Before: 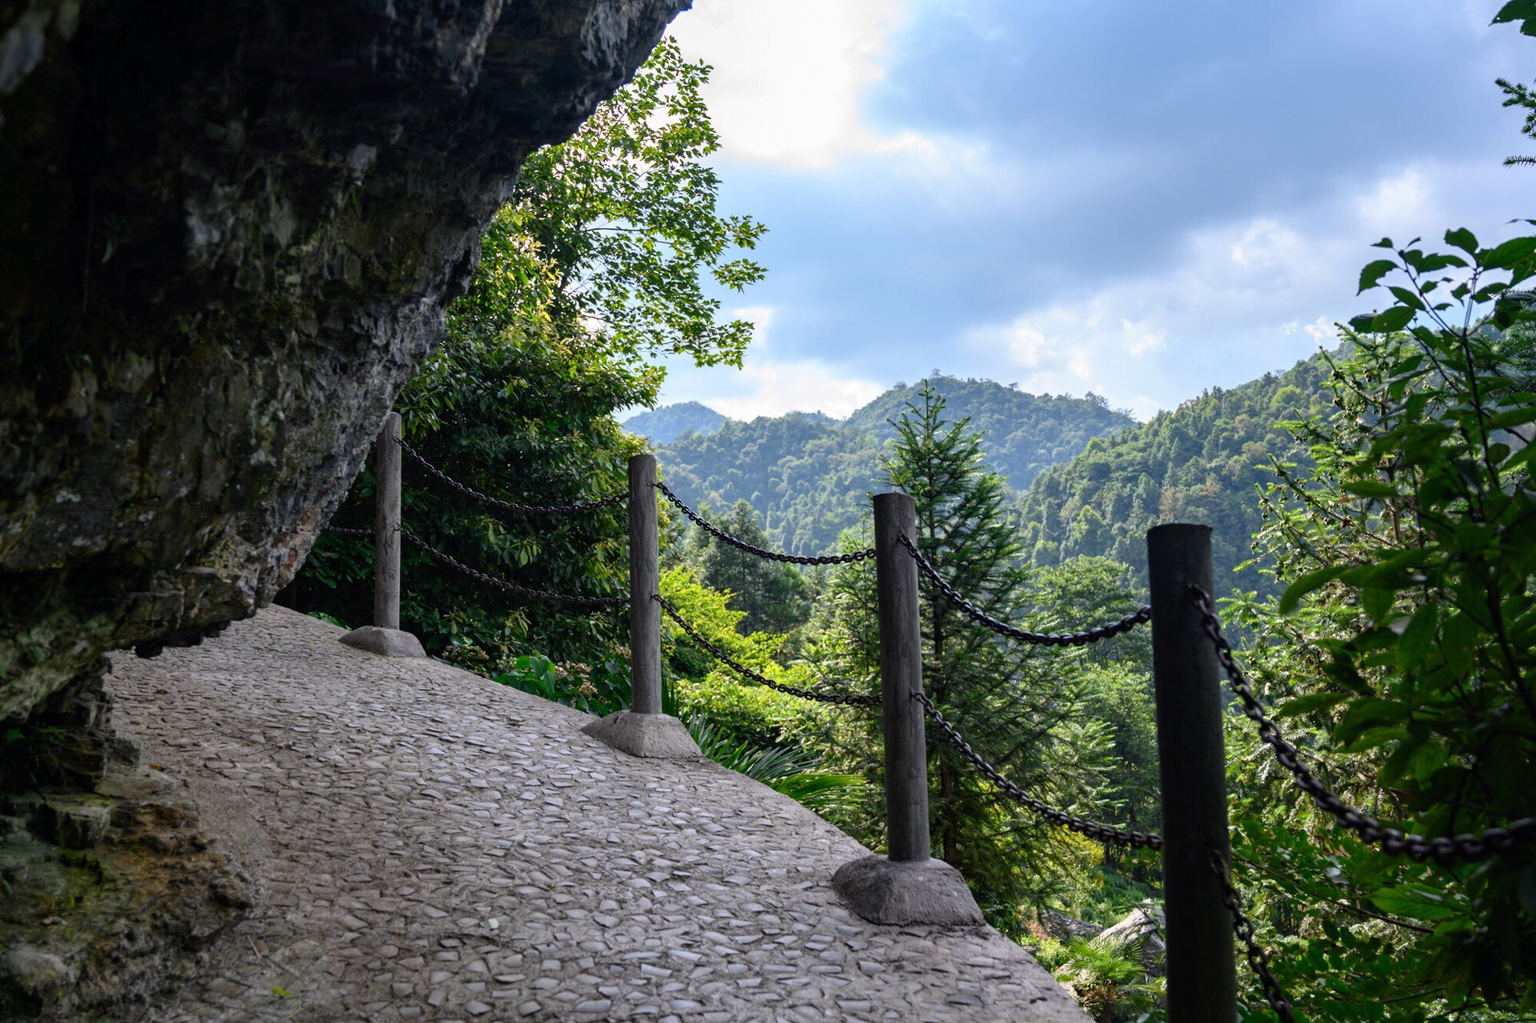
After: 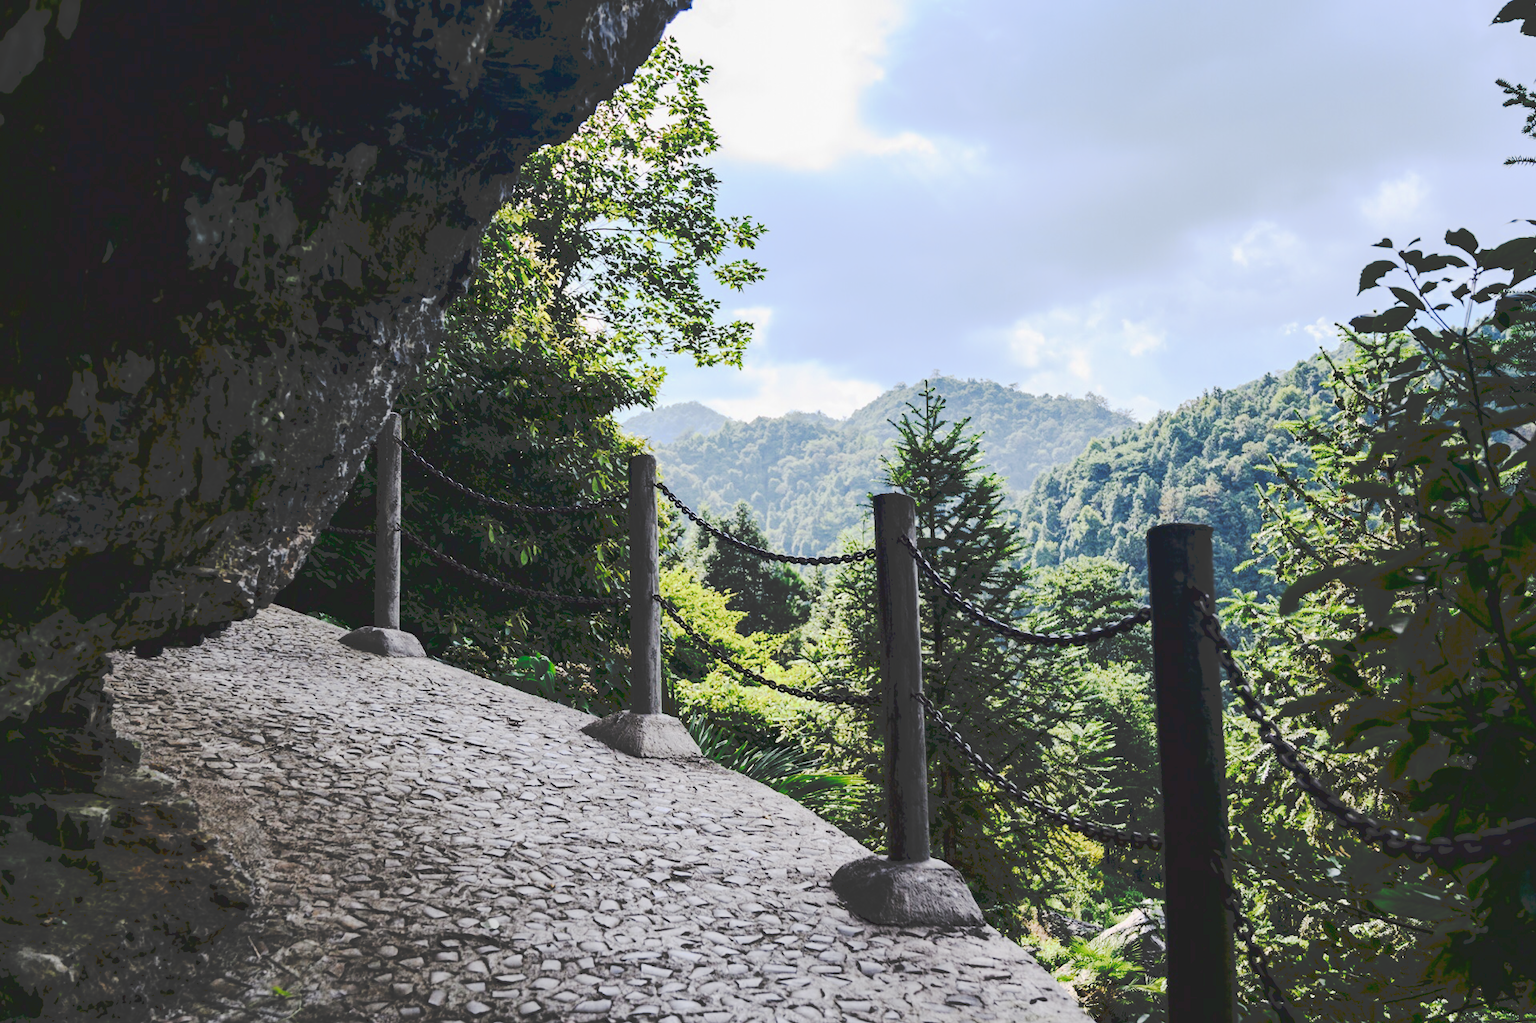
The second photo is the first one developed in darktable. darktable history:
filmic rgb: black relative exposure -5.42 EV, white relative exposure 2.85 EV, dynamic range scaling -37.73%, hardness 4, contrast 1.605, highlights saturation mix -0.93%
tone curve: curves: ch0 [(0, 0) (0.003, 0.219) (0.011, 0.219) (0.025, 0.223) (0.044, 0.226) (0.069, 0.232) (0.1, 0.24) (0.136, 0.245) (0.177, 0.257) (0.224, 0.281) (0.277, 0.324) (0.335, 0.392) (0.399, 0.484) (0.468, 0.585) (0.543, 0.672) (0.623, 0.741) (0.709, 0.788) (0.801, 0.835) (0.898, 0.878) (1, 1)], preserve colors none
